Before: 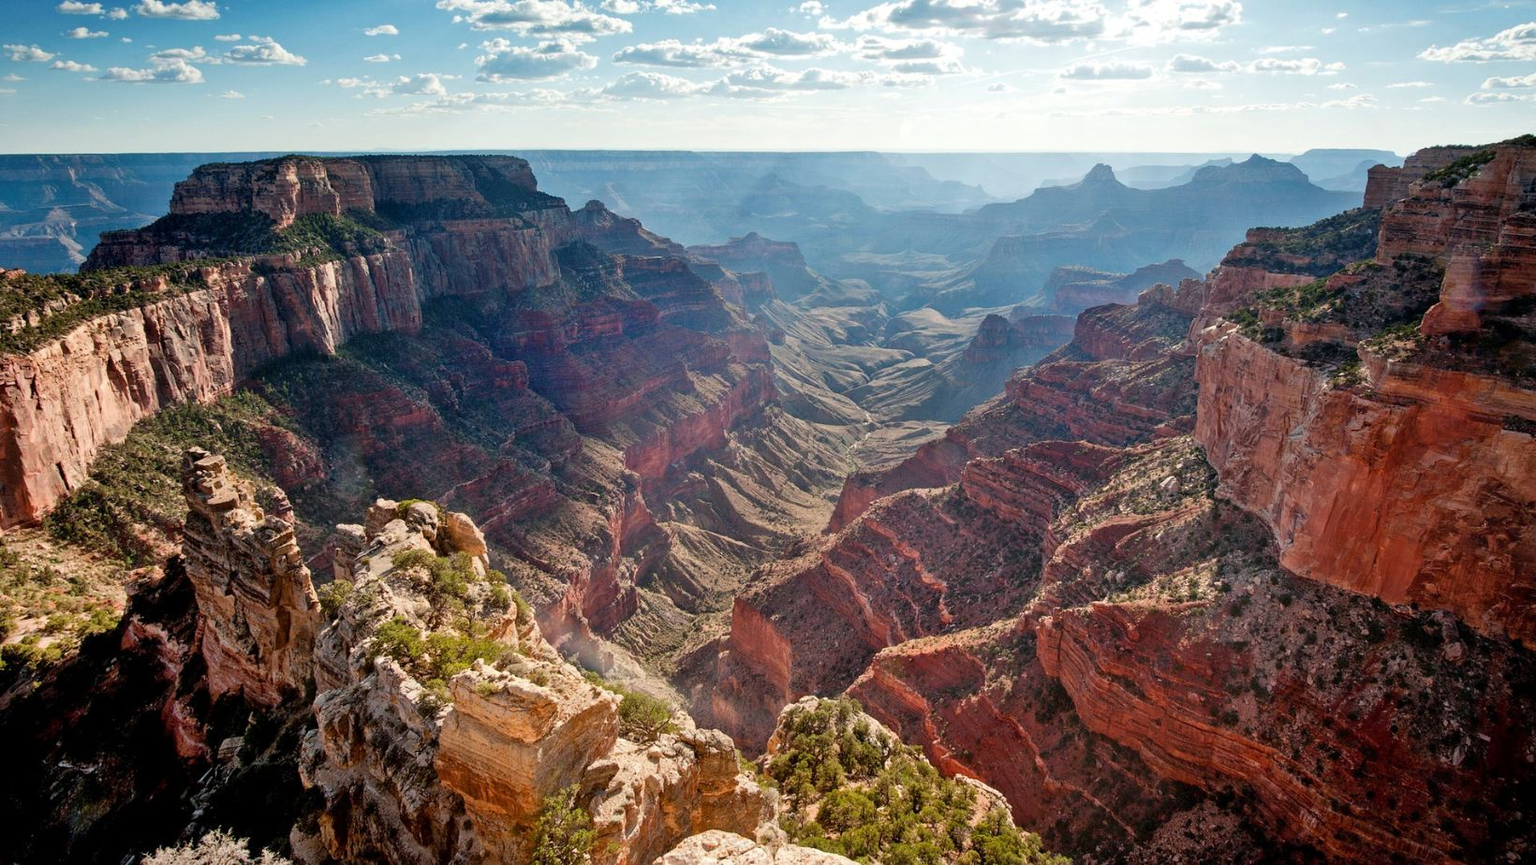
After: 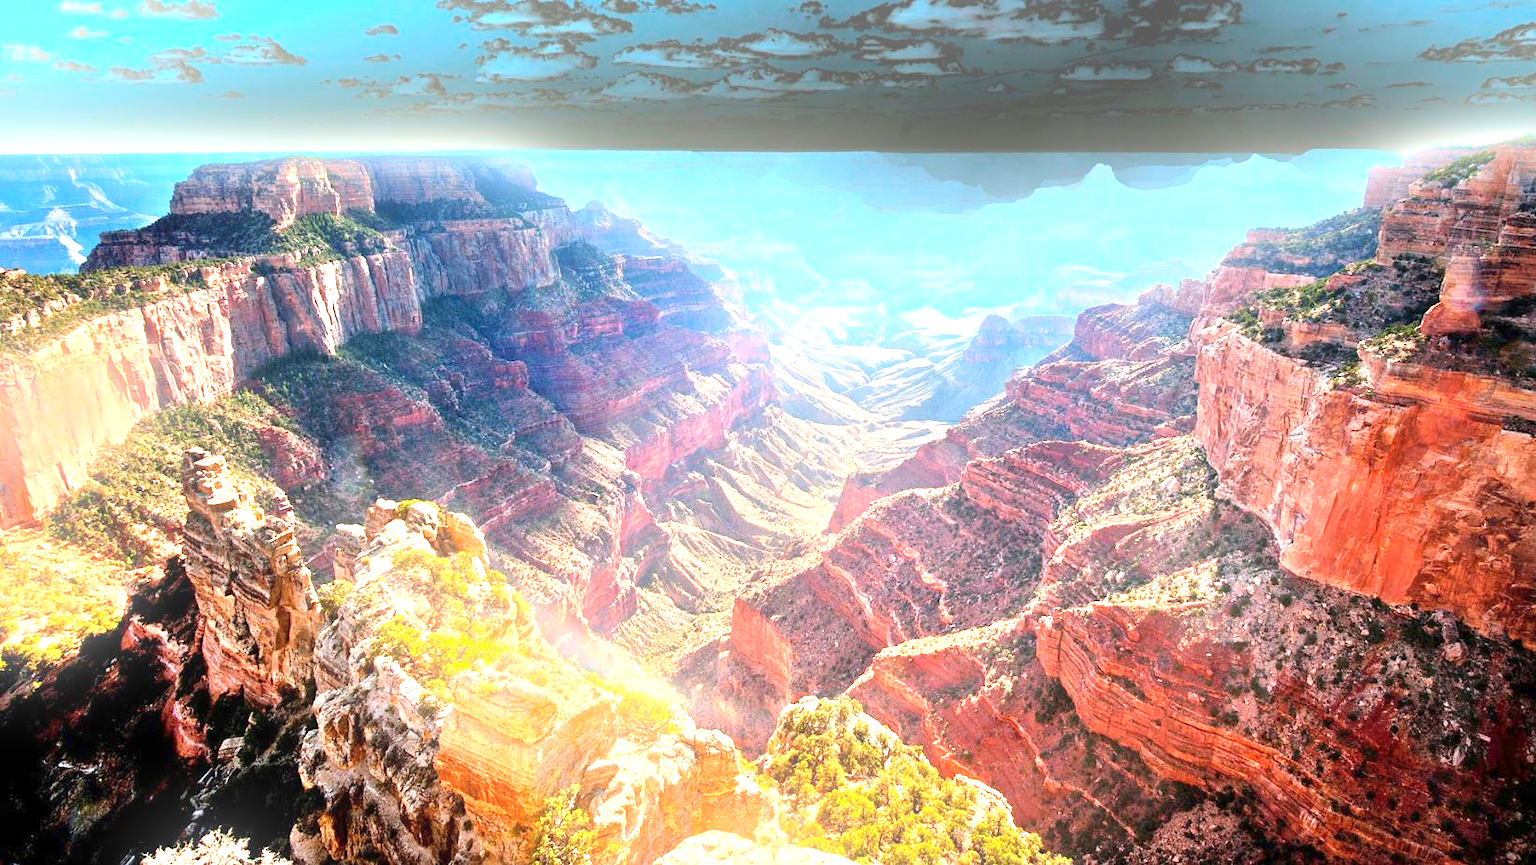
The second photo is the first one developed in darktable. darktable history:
exposure: exposure 2.207 EV, compensate highlight preservation false
bloom: size 9%, threshold 100%, strength 7%
